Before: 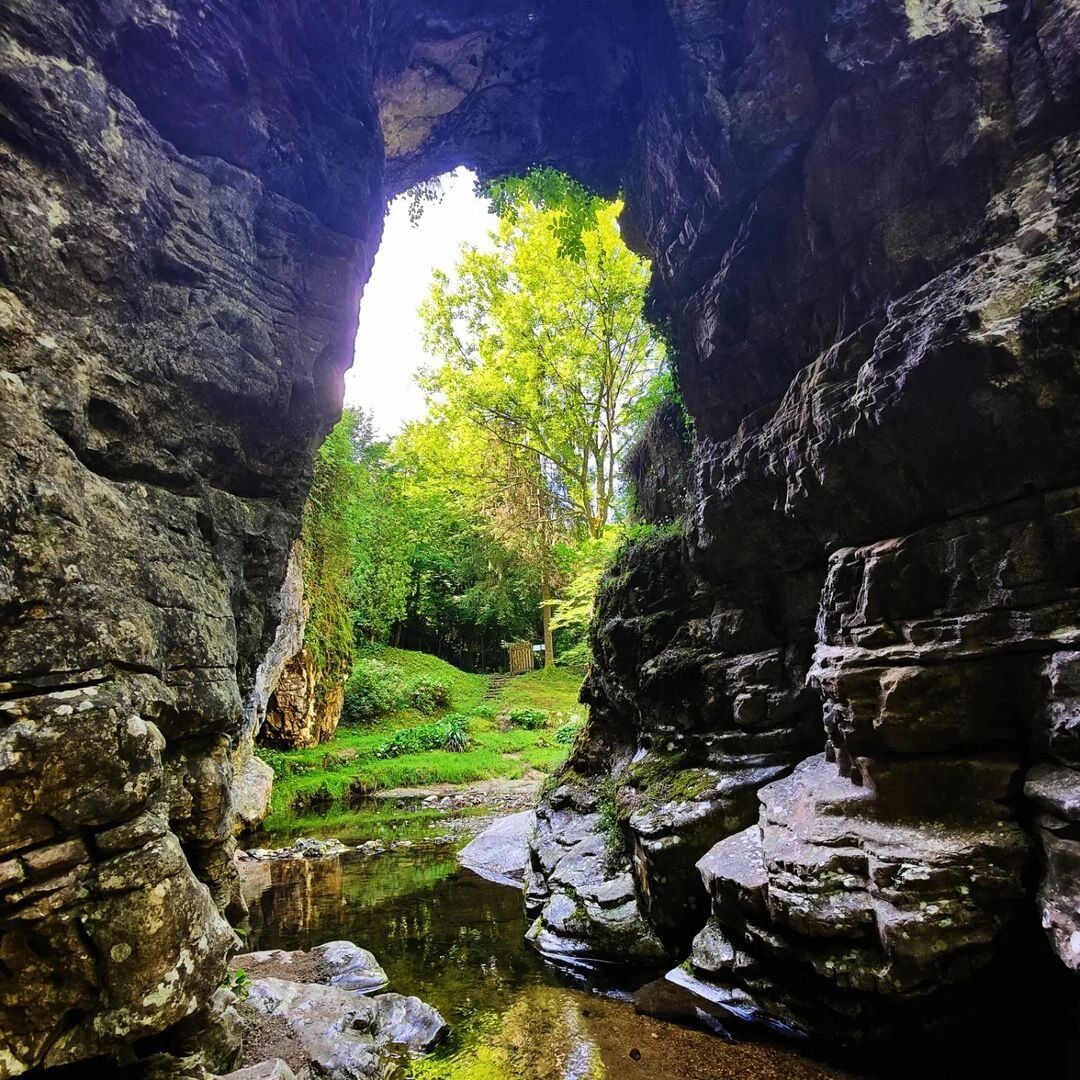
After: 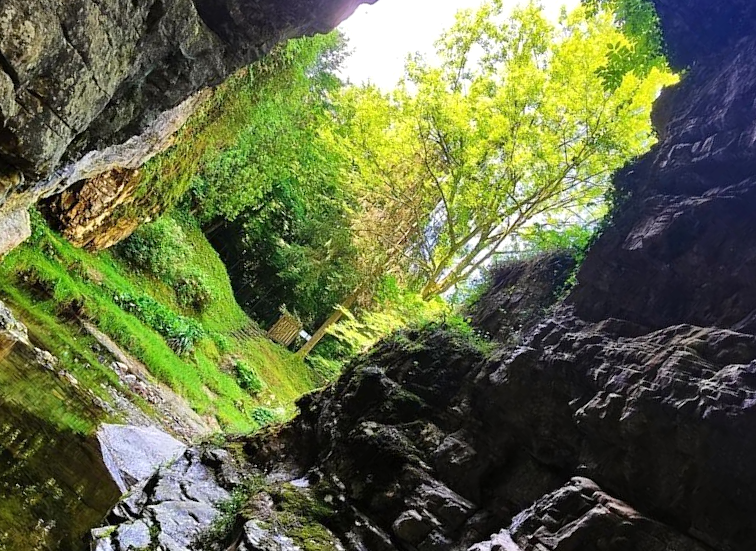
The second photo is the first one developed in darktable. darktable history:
crop and rotate: angle -44.98°, top 16.083%, right 0.897%, bottom 11.675%
exposure: exposure 0.127 EV, compensate highlight preservation false
